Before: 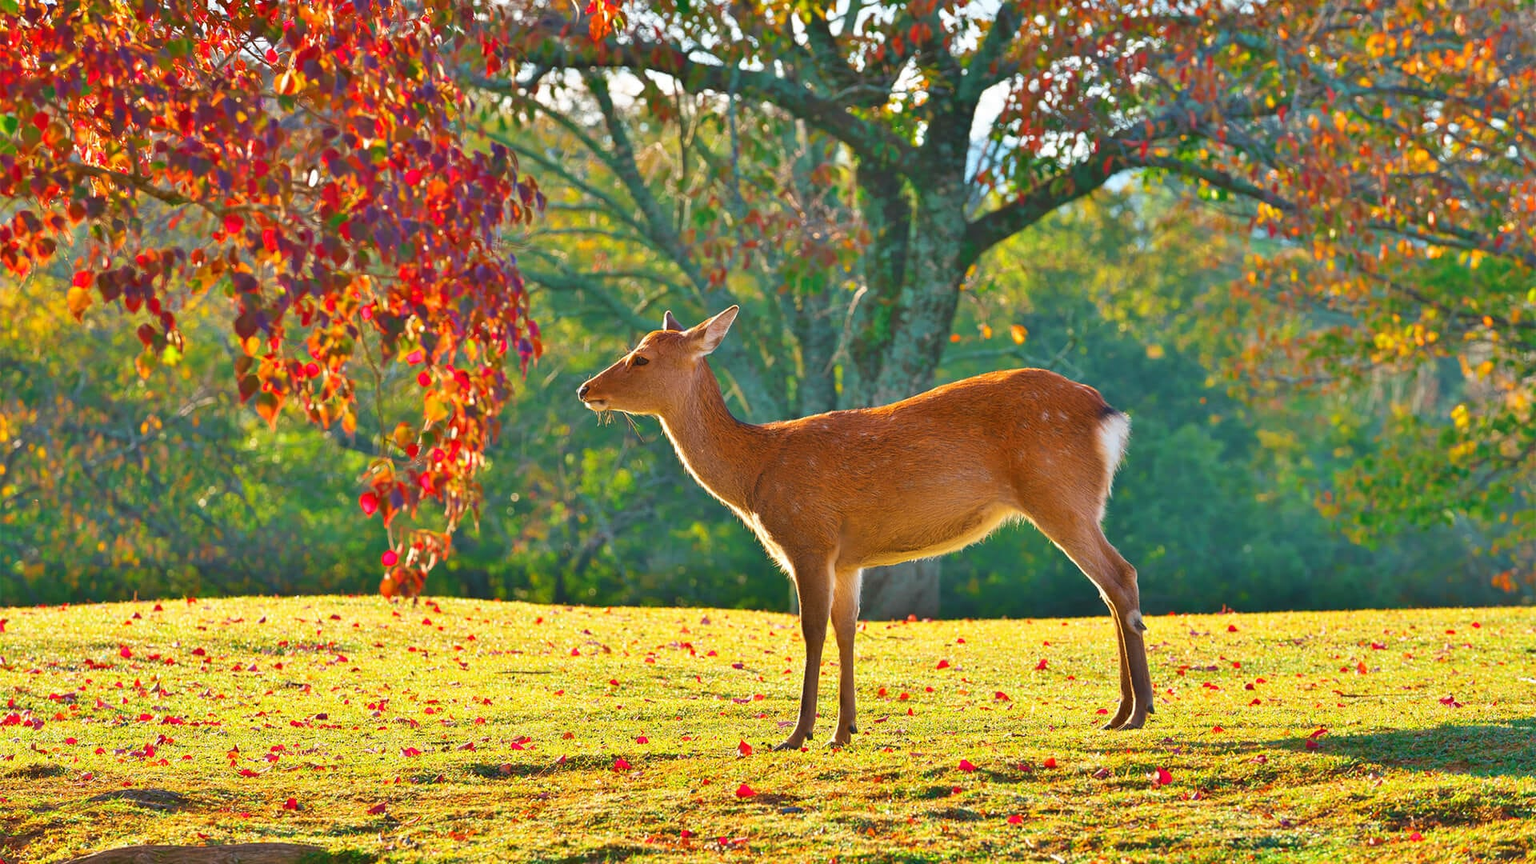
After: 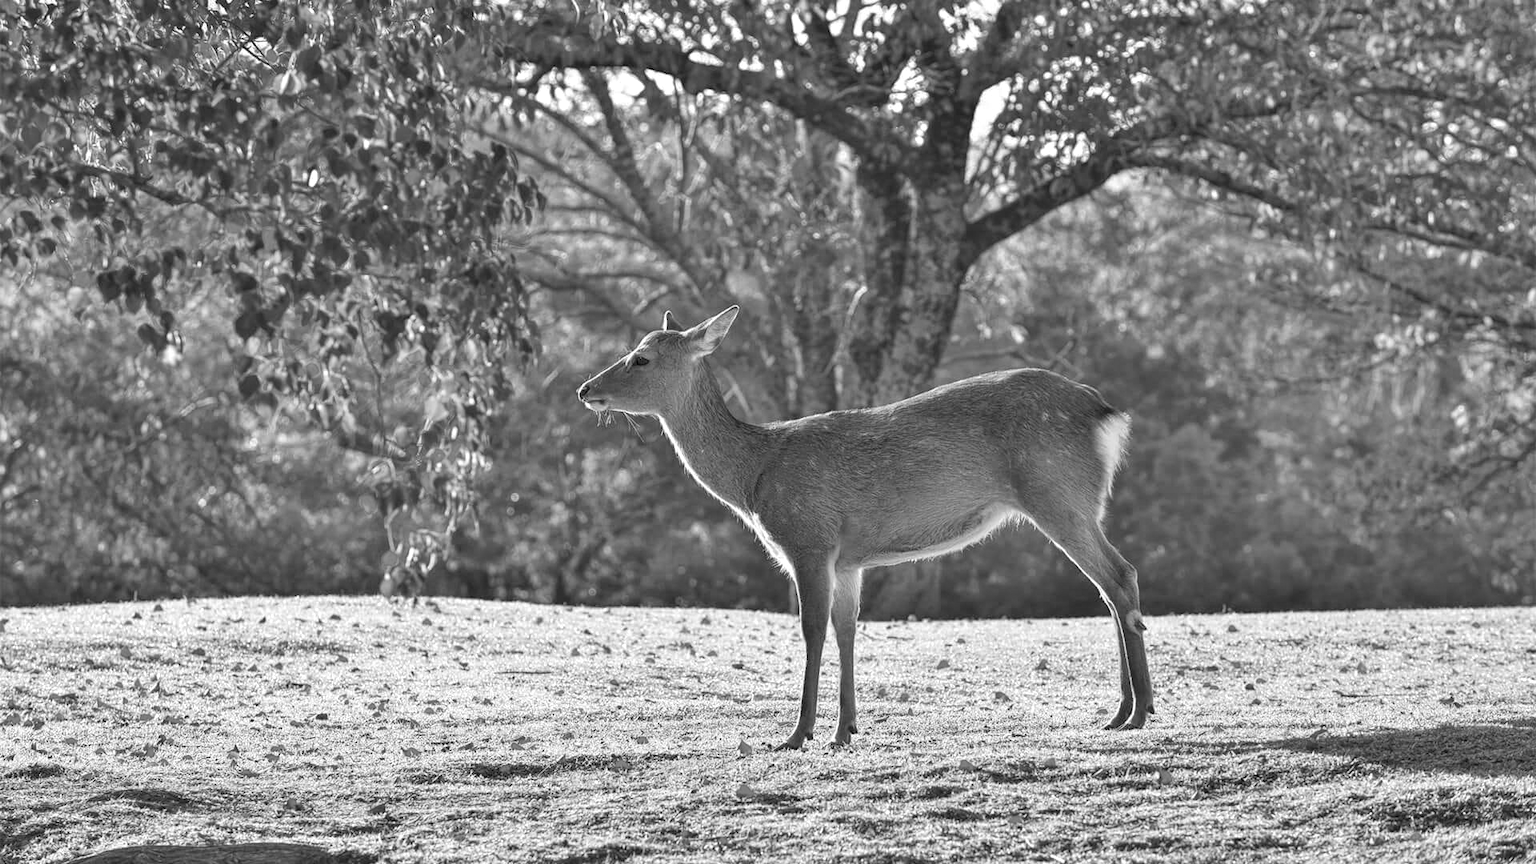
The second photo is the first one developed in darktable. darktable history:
color calibration: illuminant custom, x 0.39, y 0.392, temperature 3856.94 K
local contrast: highlights 99%, shadows 86%, detail 160%, midtone range 0.2
monochrome: a 32, b 64, size 2.3, highlights 1
